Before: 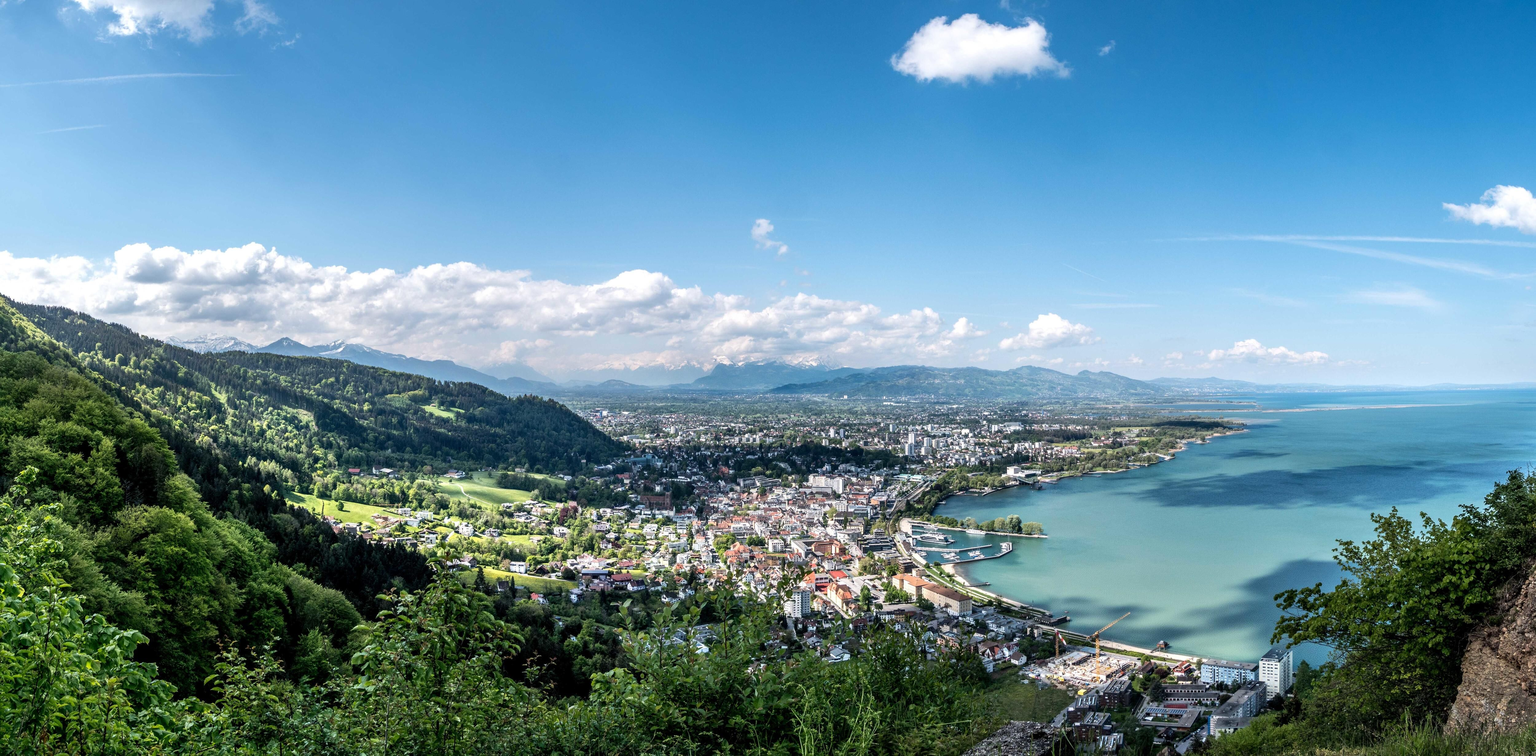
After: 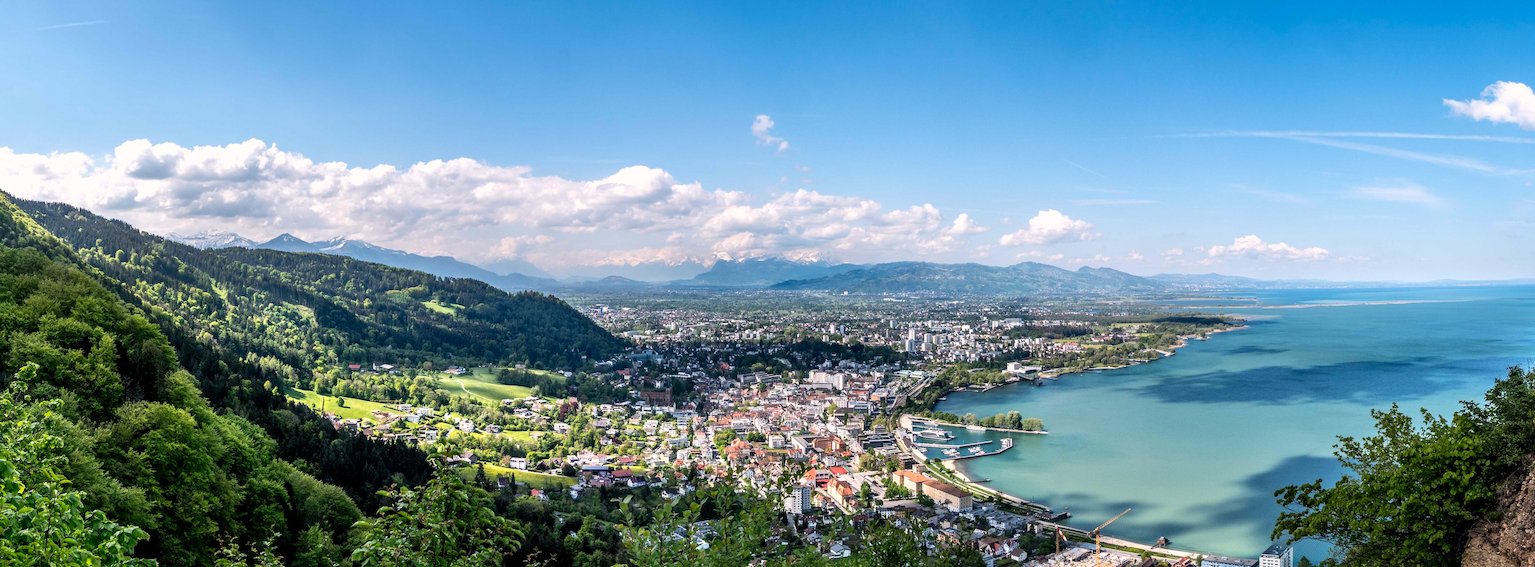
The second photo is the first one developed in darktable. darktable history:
color correction: highlights a* 3.22, highlights b* 1.93, saturation 1.19
crop: top 13.819%, bottom 11.169%
